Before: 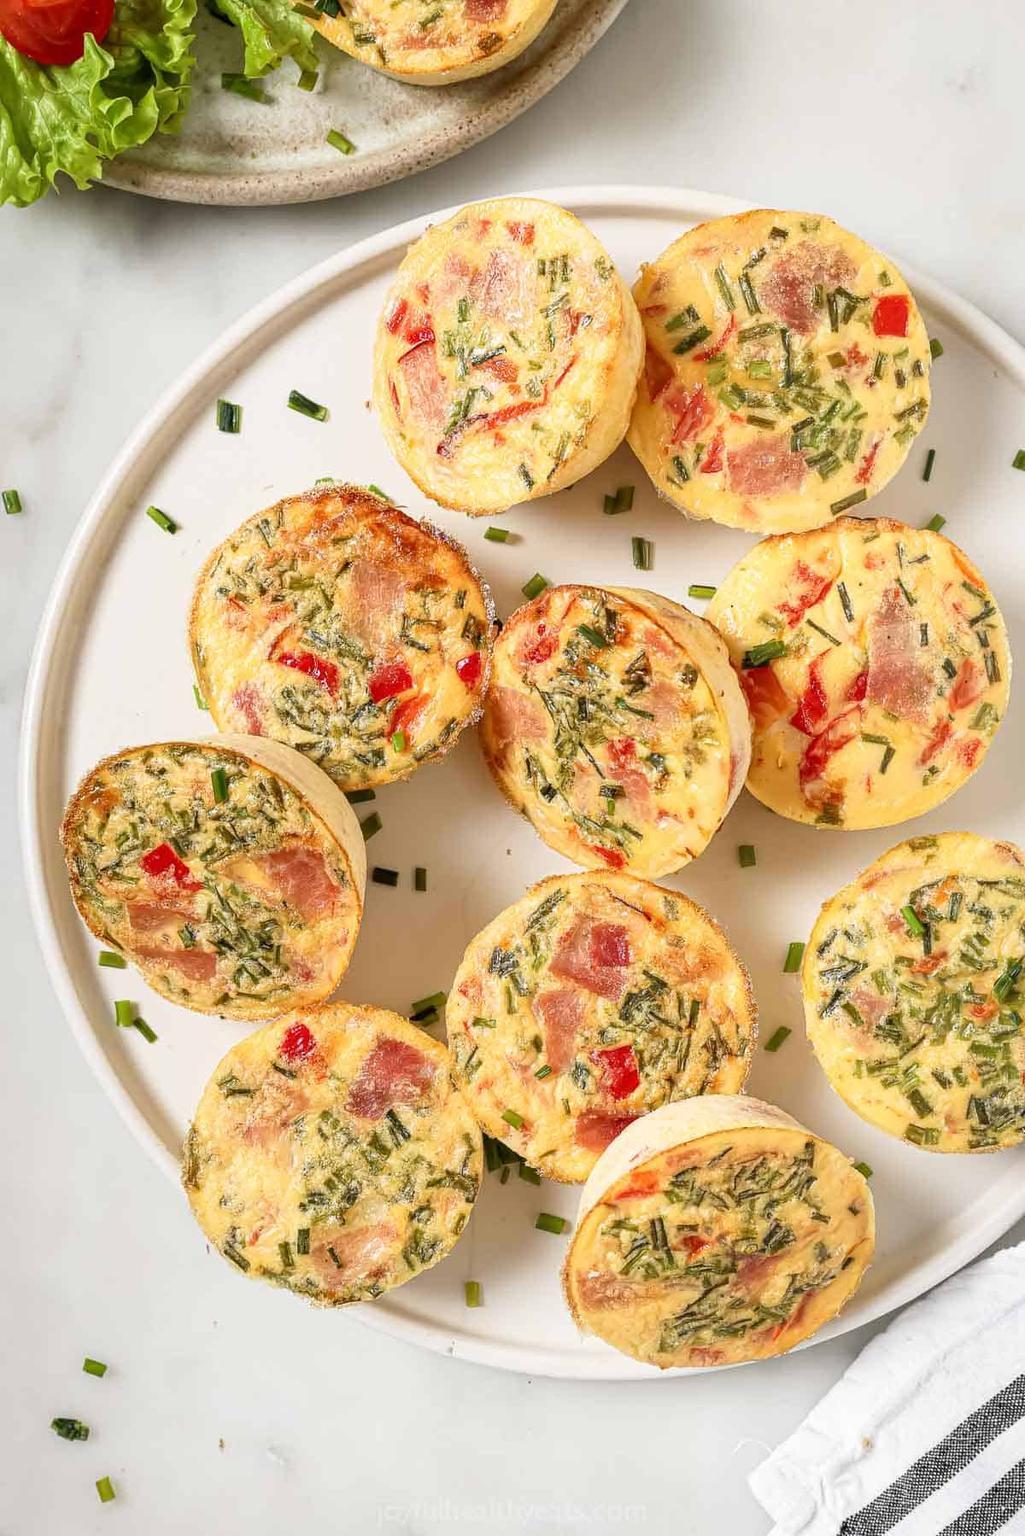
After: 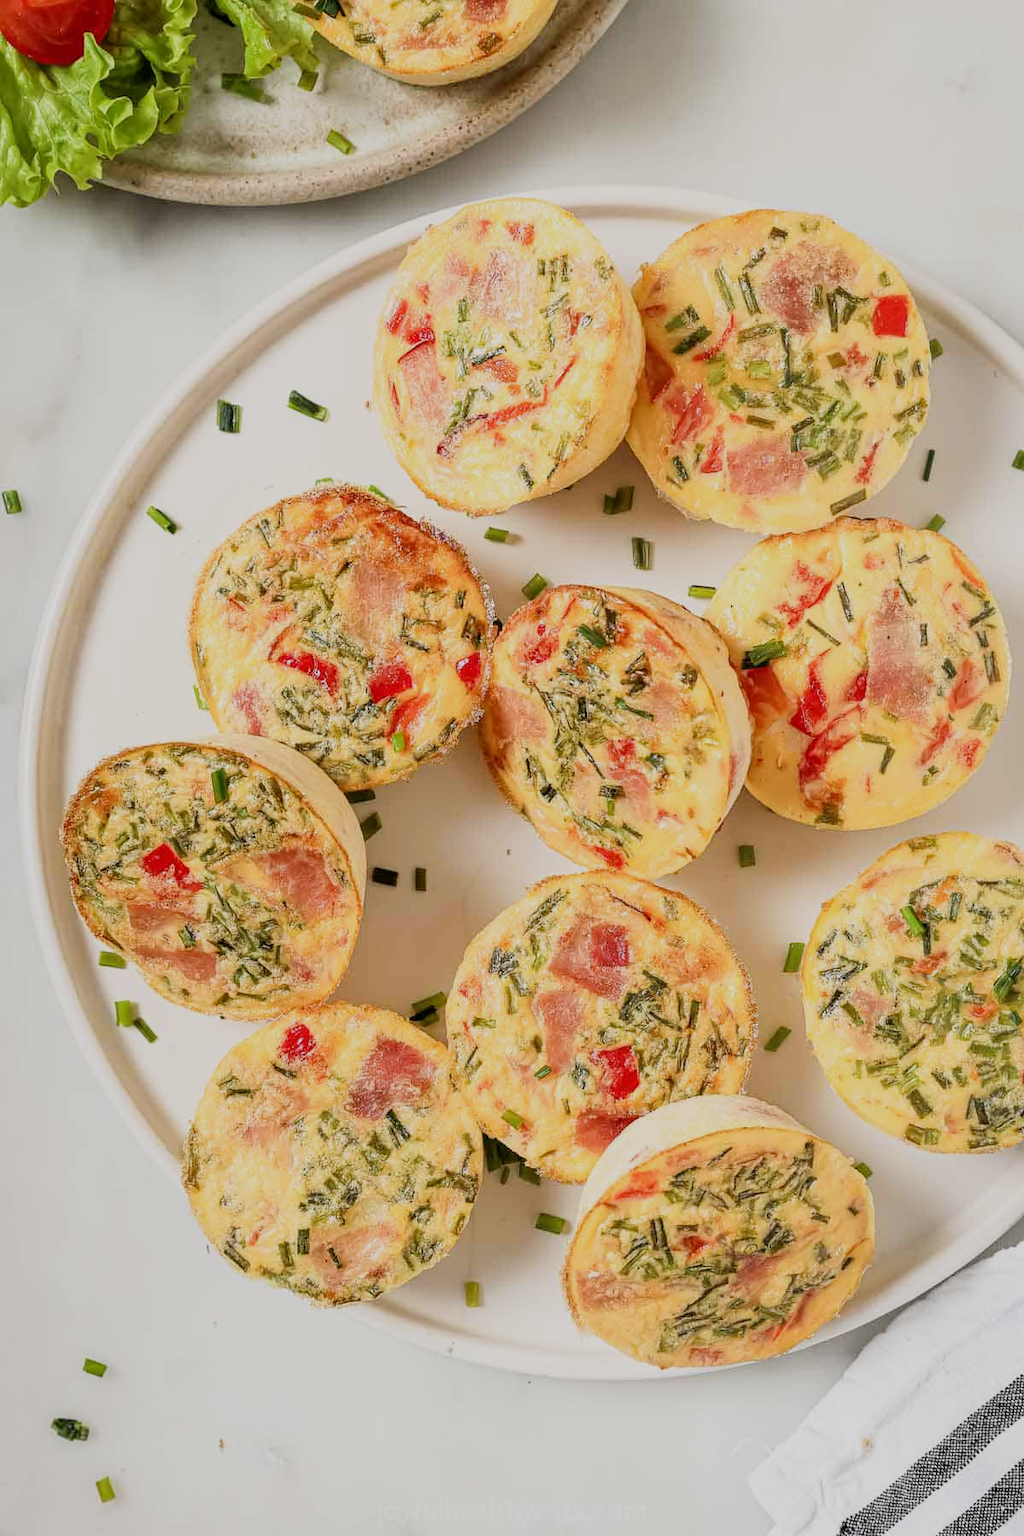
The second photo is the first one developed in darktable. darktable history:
filmic rgb: black relative exposure -16 EV, white relative exposure 4.92 EV, hardness 6.19
